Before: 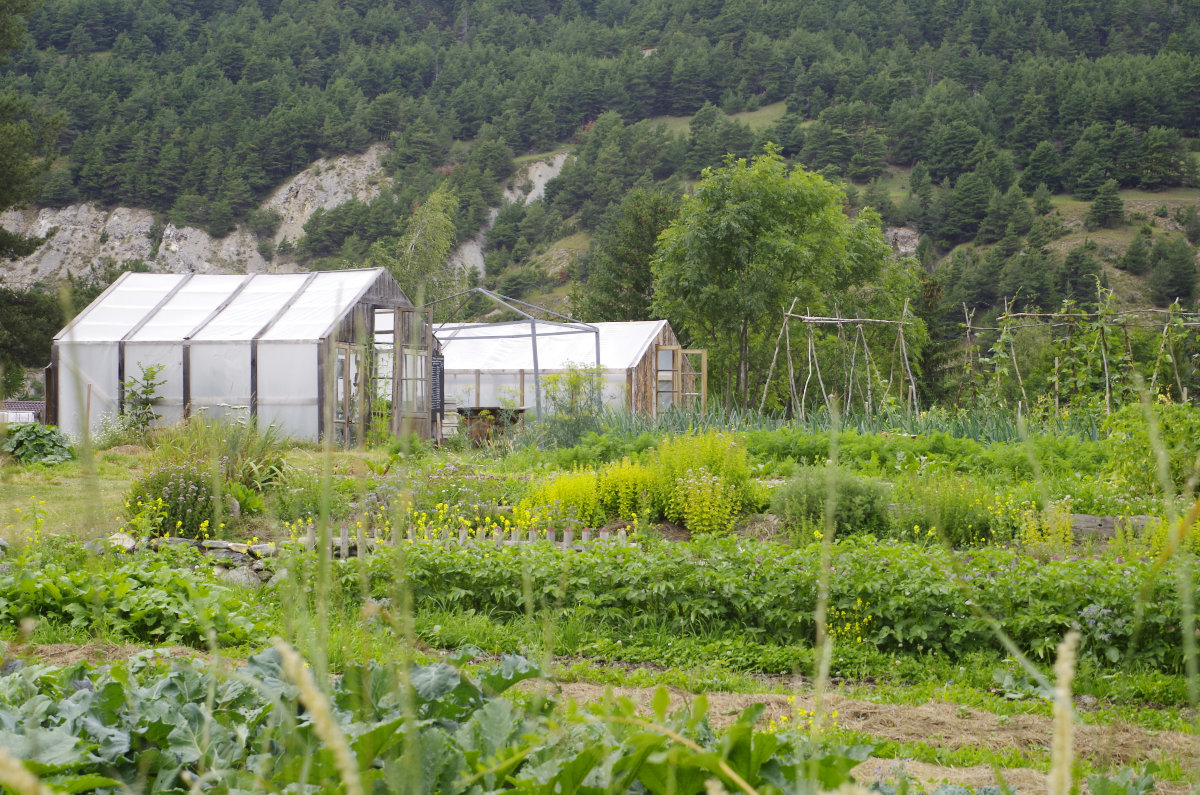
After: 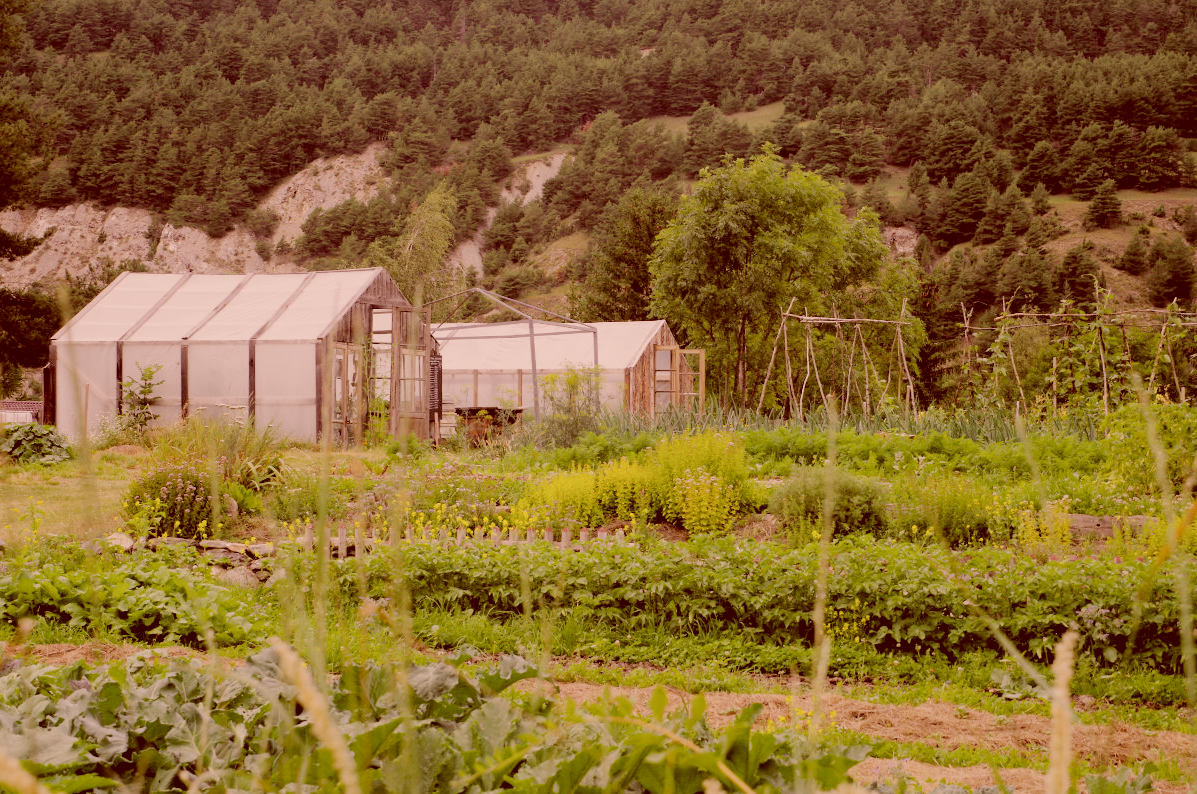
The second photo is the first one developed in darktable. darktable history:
color correction: highlights a* 9.42, highlights b* 8.66, shadows a* 39.31, shadows b* 39.85, saturation 0.773
filmic rgb: black relative exposure -4.68 EV, white relative exposure 4.76 EV, hardness 2.36, latitude 36.98%, contrast 1.041, highlights saturation mix 1.39%, shadows ↔ highlights balance 1.19%
crop and rotate: left 0.196%, bottom 0.008%
